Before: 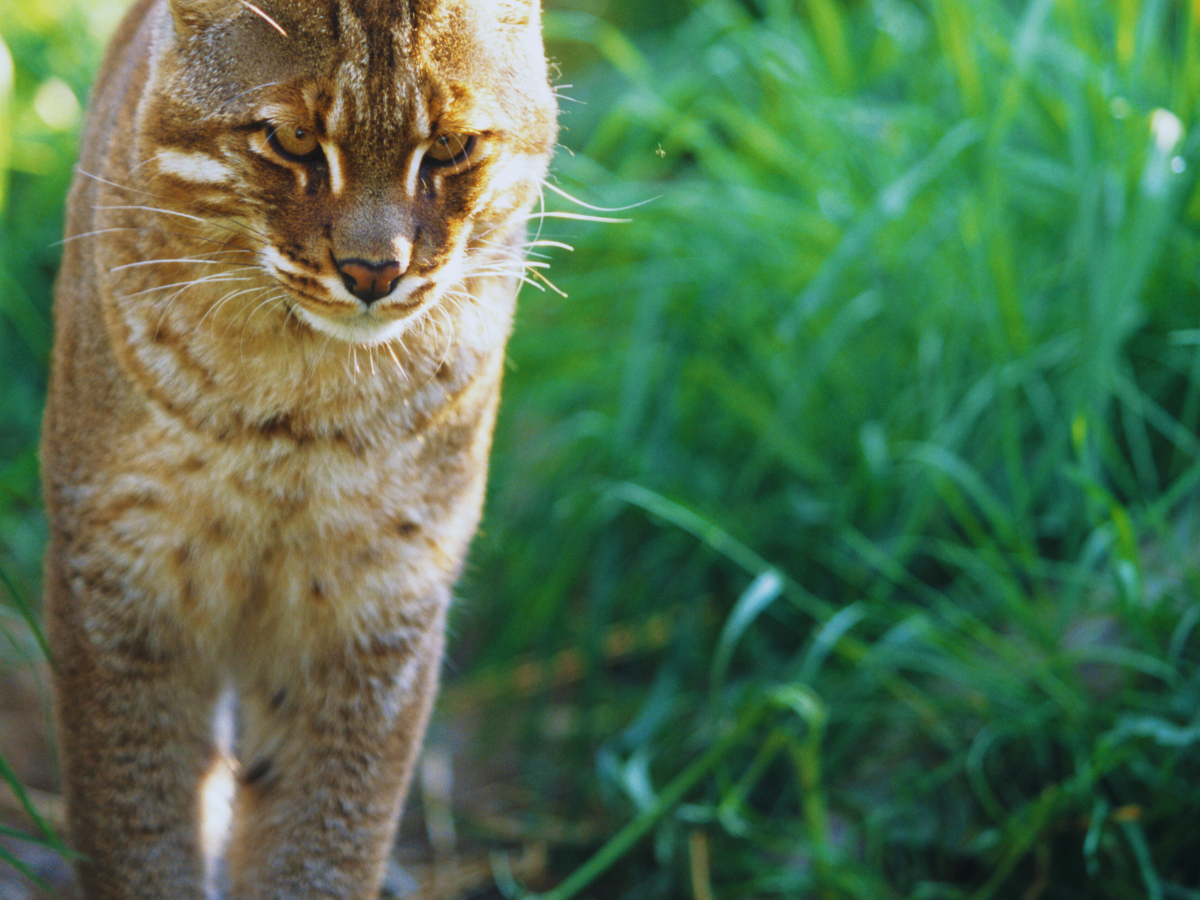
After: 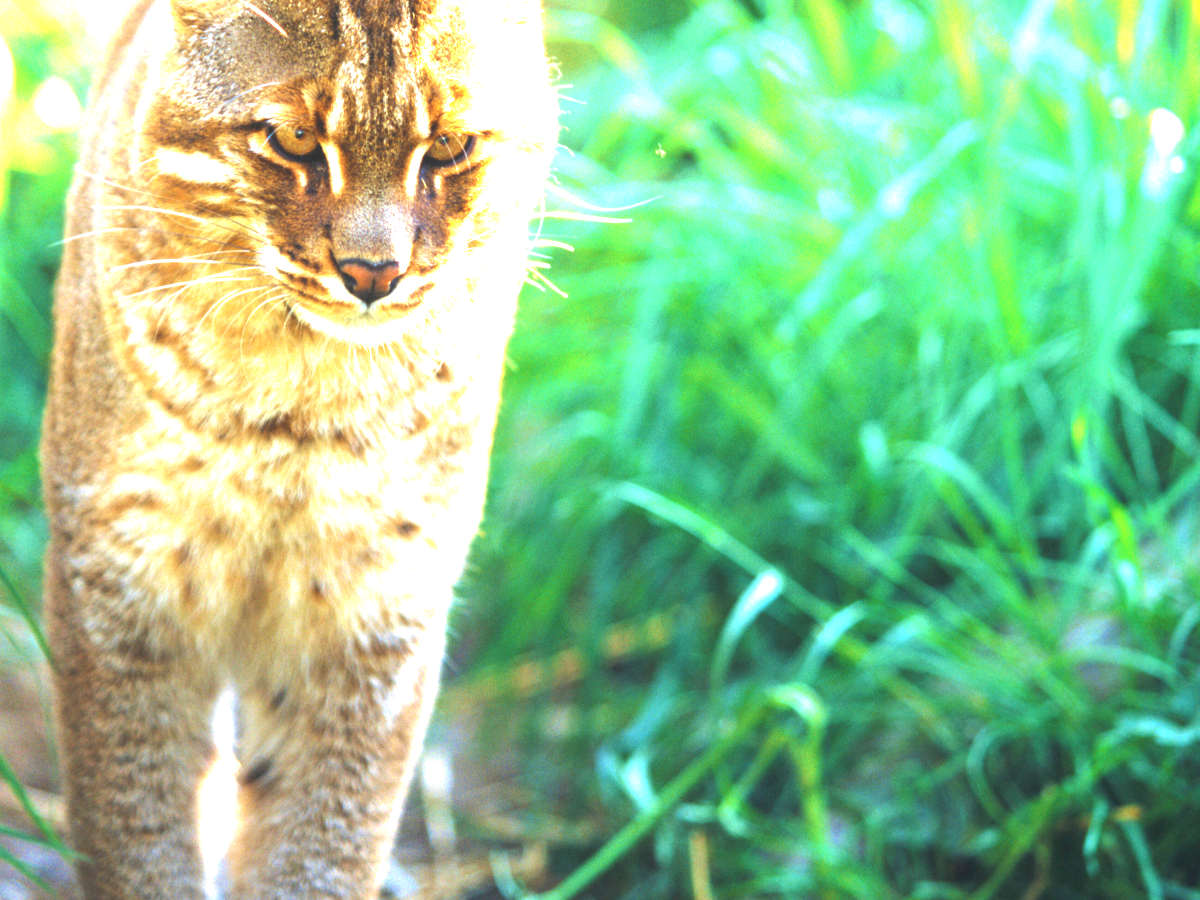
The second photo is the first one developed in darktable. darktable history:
exposure: black level correction 0, exposure 1.999 EV, compensate highlight preservation false
